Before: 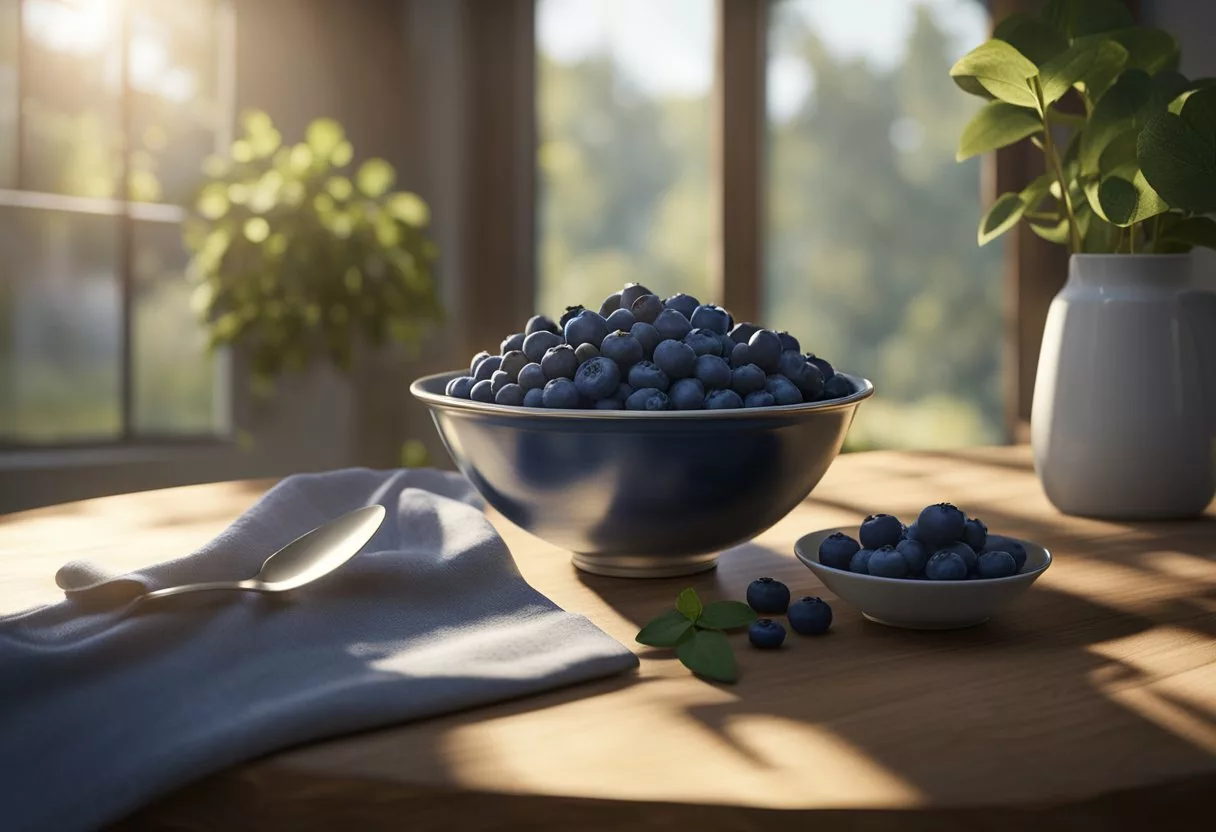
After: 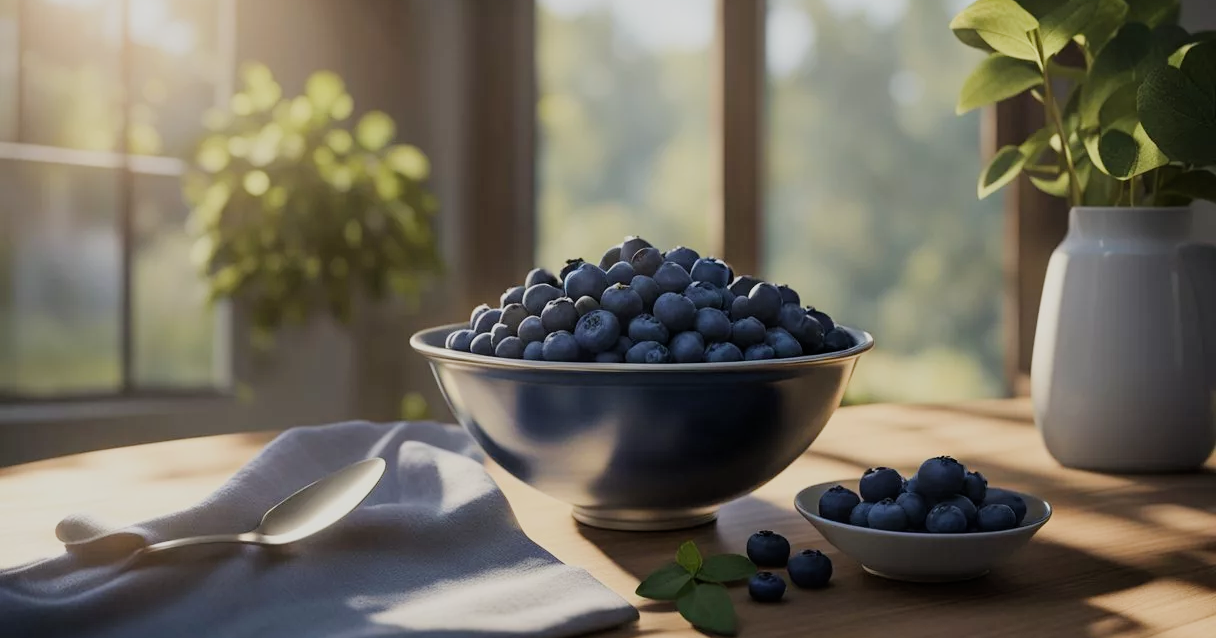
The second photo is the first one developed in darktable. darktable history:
exposure: exposure 0.178 EV, compensate exposure bias true, compensate highlight preservation false
crop: top 5.667%, bottom 17.637%
filmic rgb: black relative exposure -16 EV, white relative exposure 6.92 EV, hardness 4.7
